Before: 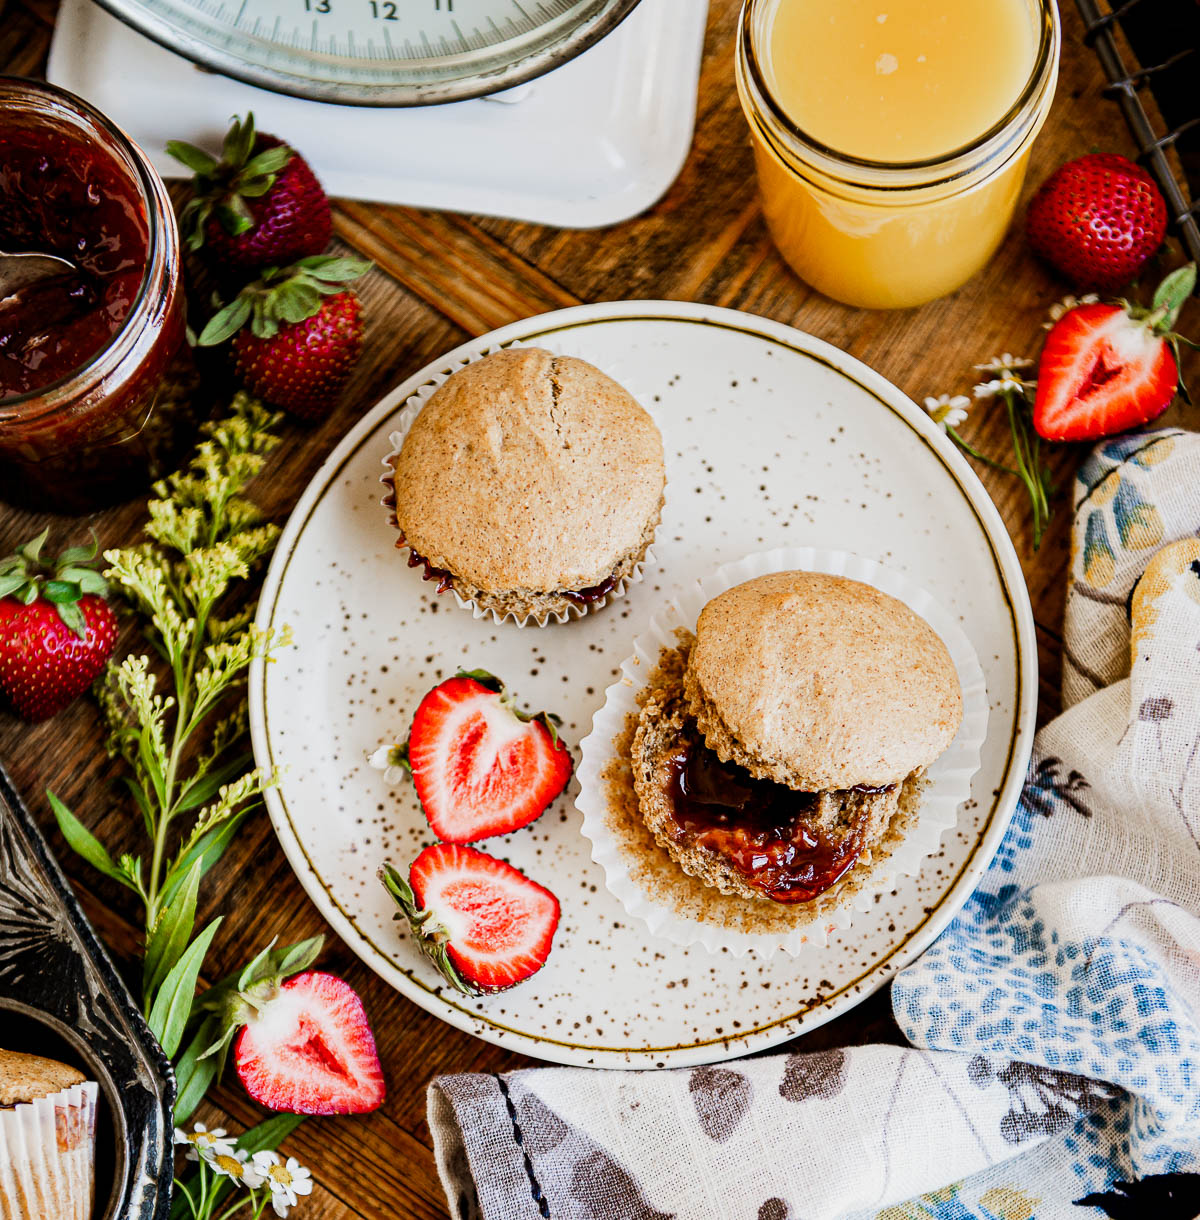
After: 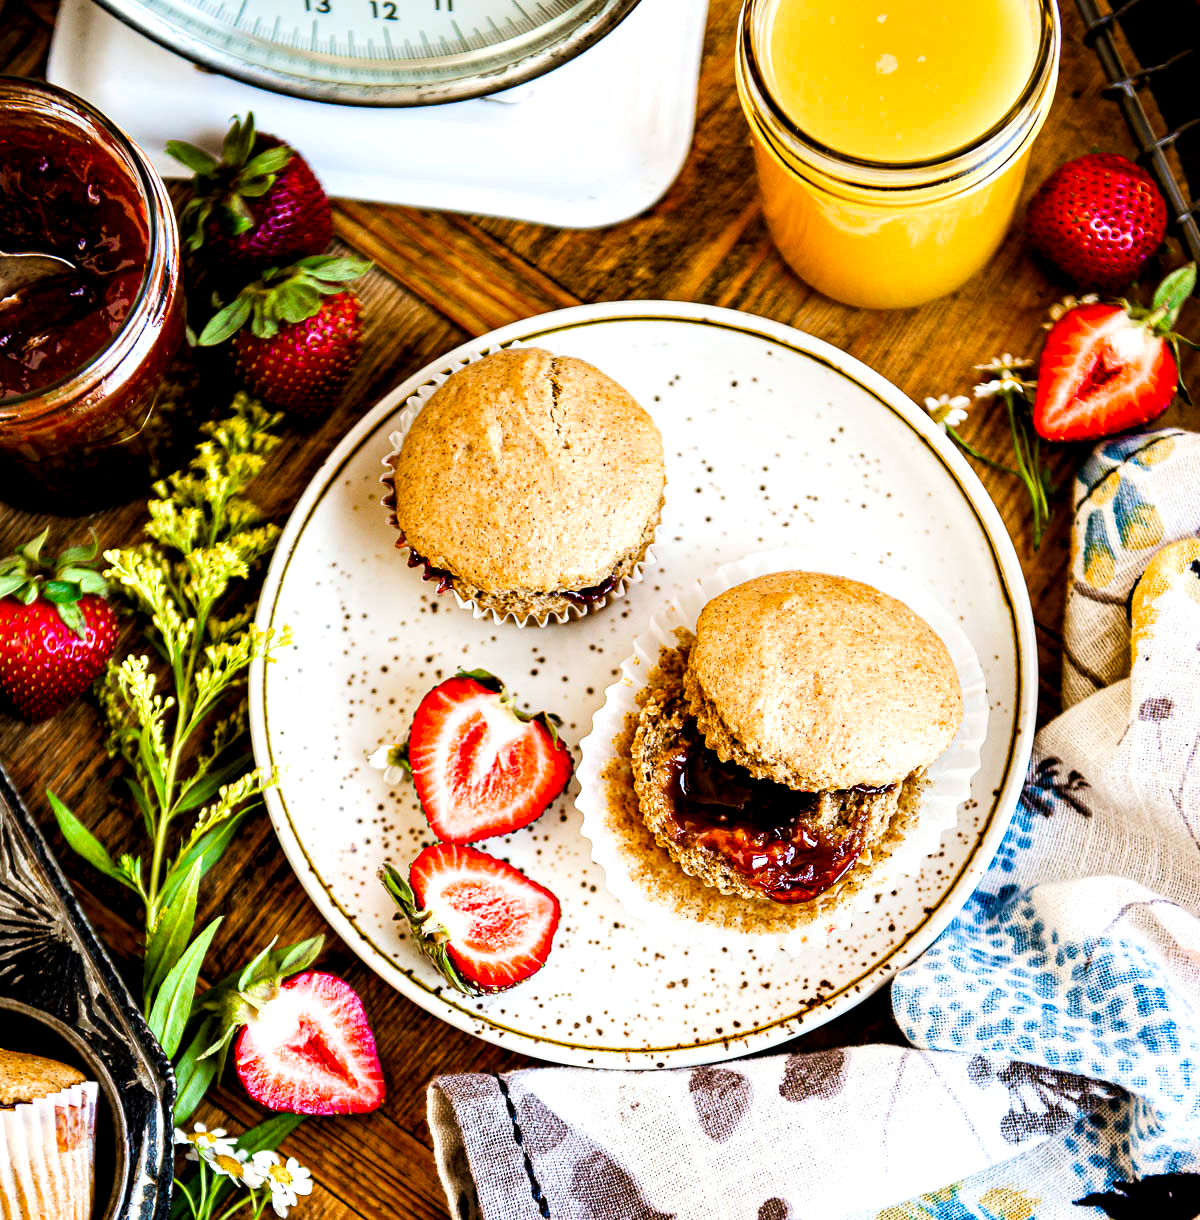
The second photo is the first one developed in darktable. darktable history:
contrast equalizer: octaves 7, y [[0.6 ×6], [0.55 ×6], [0 ×6], [0 ×6], [0 ×6]], mix 0.29
color balance rgb: perceptual saturation grading › global saturation 20%, global vibrance 20%
exposure: black level correction 0.001, exposure 0.5 EV, compensate exposure bias true, compensate highlight preservation false
